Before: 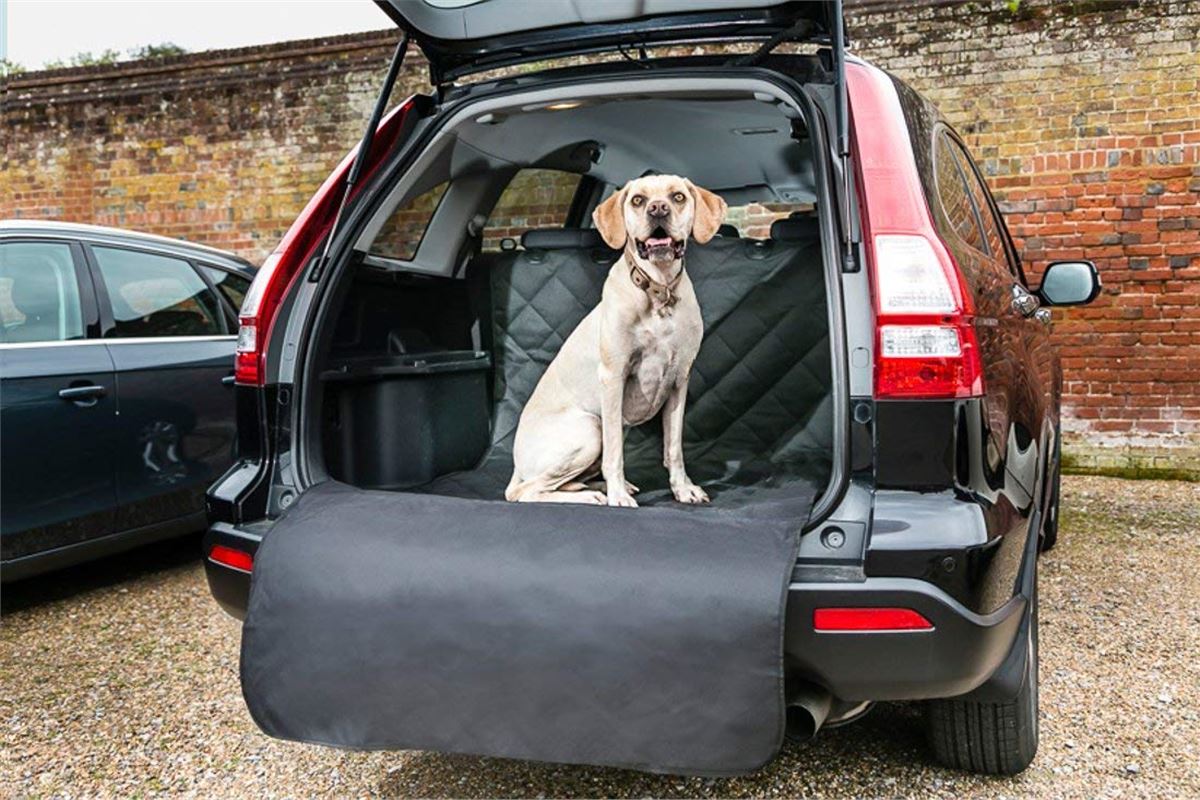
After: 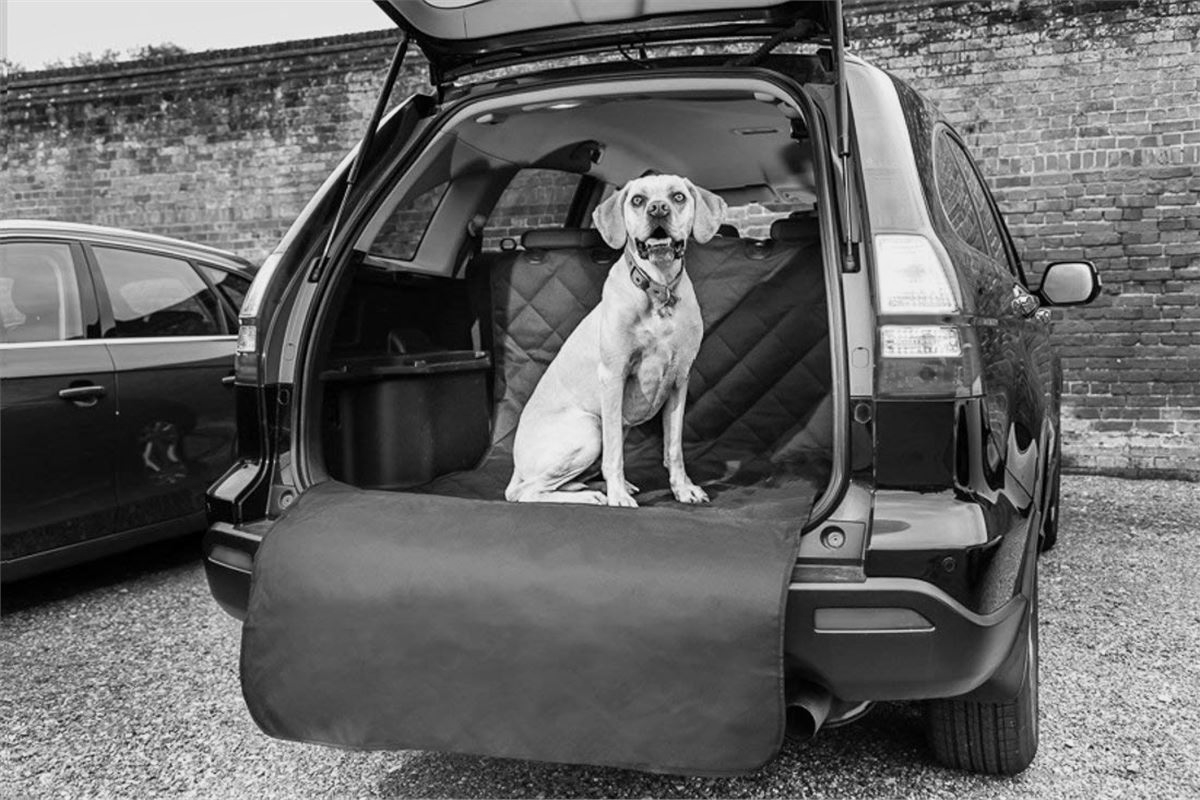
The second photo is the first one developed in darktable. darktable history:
white balance: red 0.954, blue 1.079
monochrome: a 73.58, b 64.21
